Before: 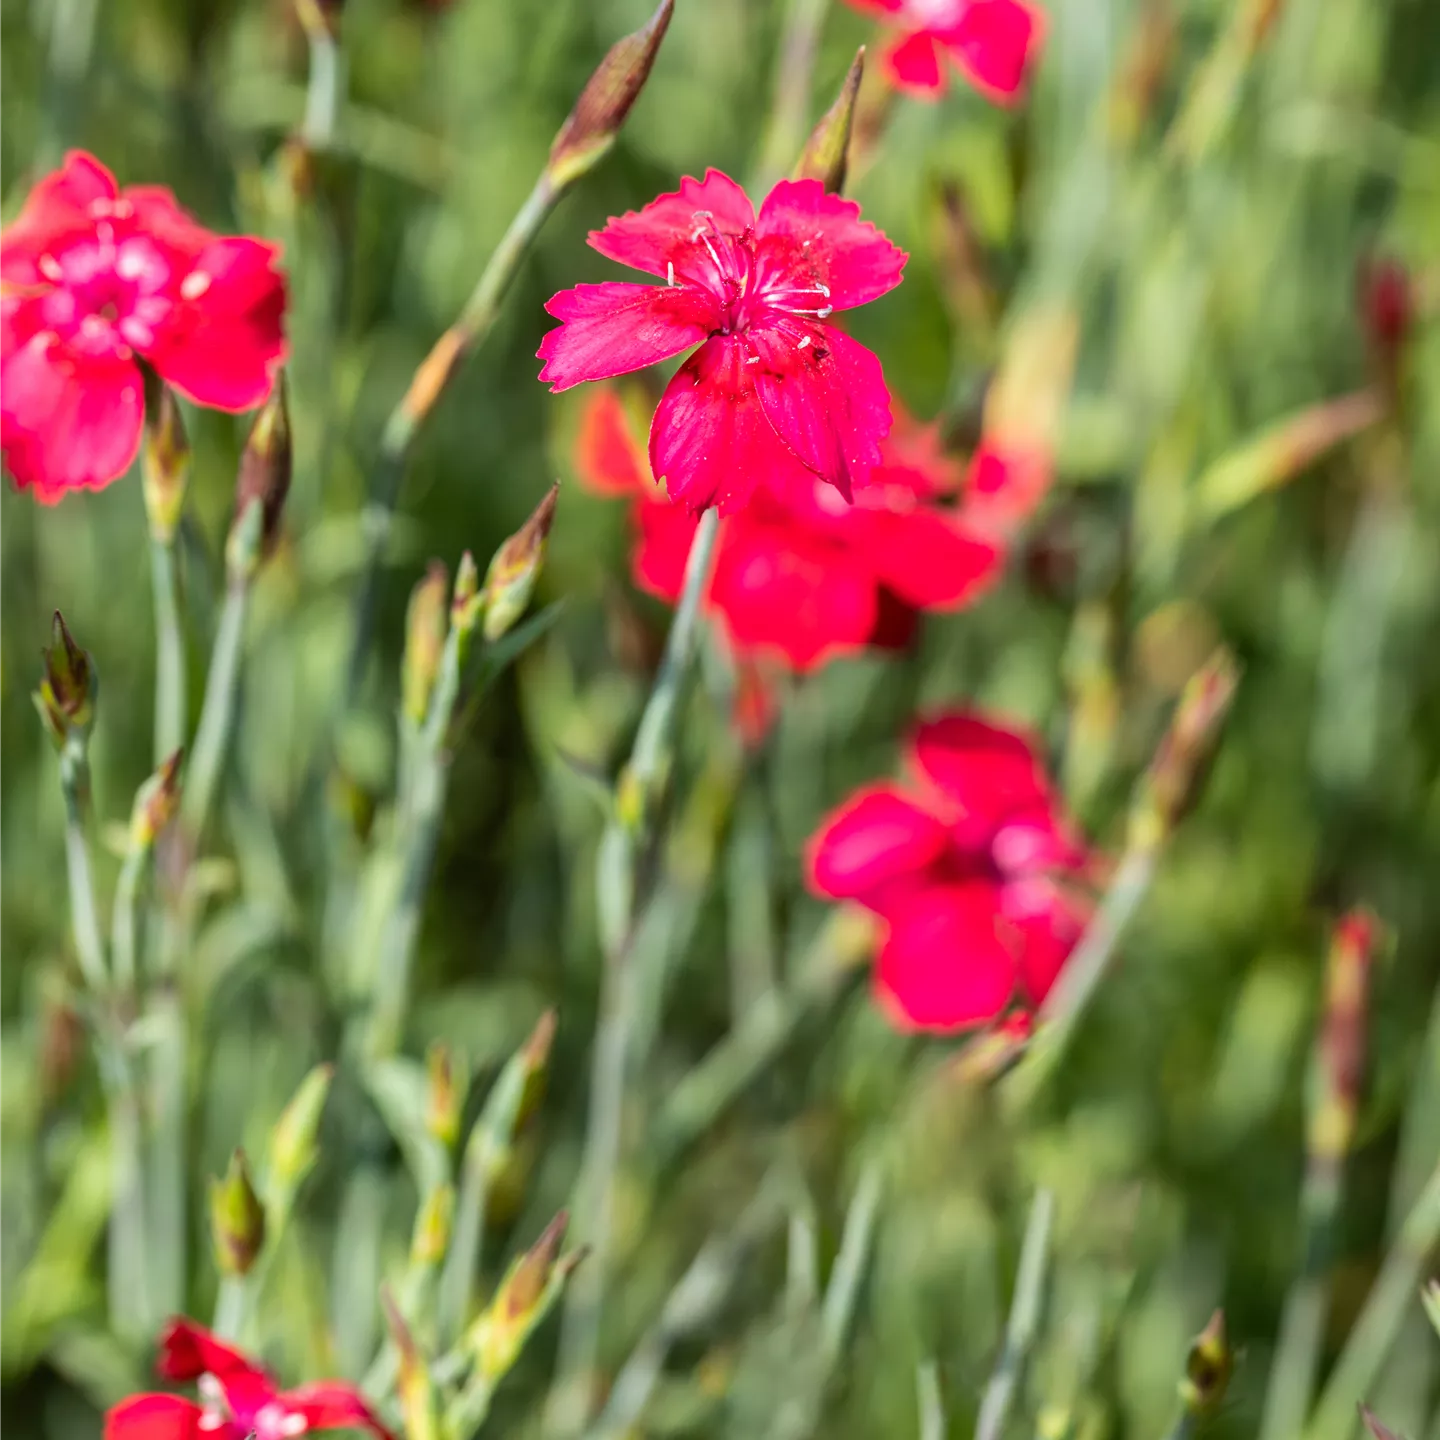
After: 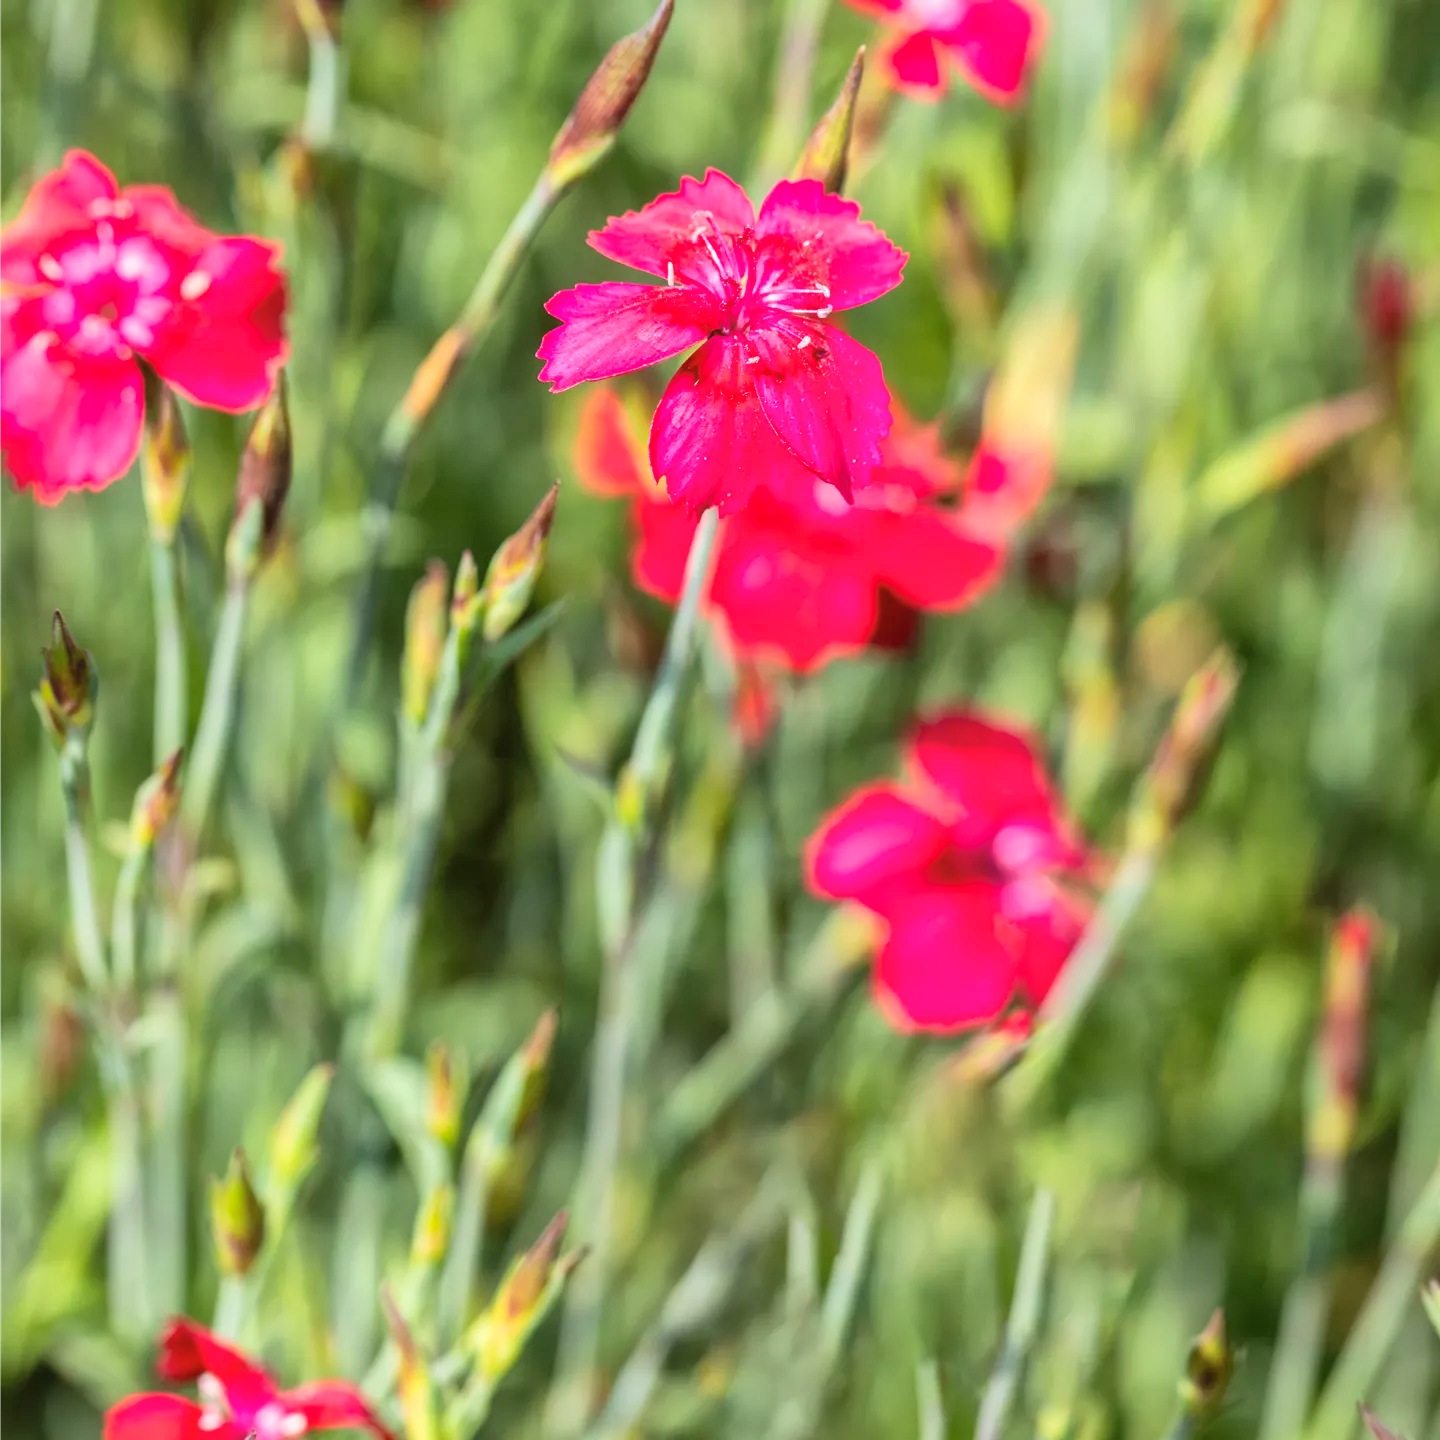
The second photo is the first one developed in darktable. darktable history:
exposure: exposure 0.507 EV, compensate highlight preservation false
global tonemap: drago (1, 100), detail 1
